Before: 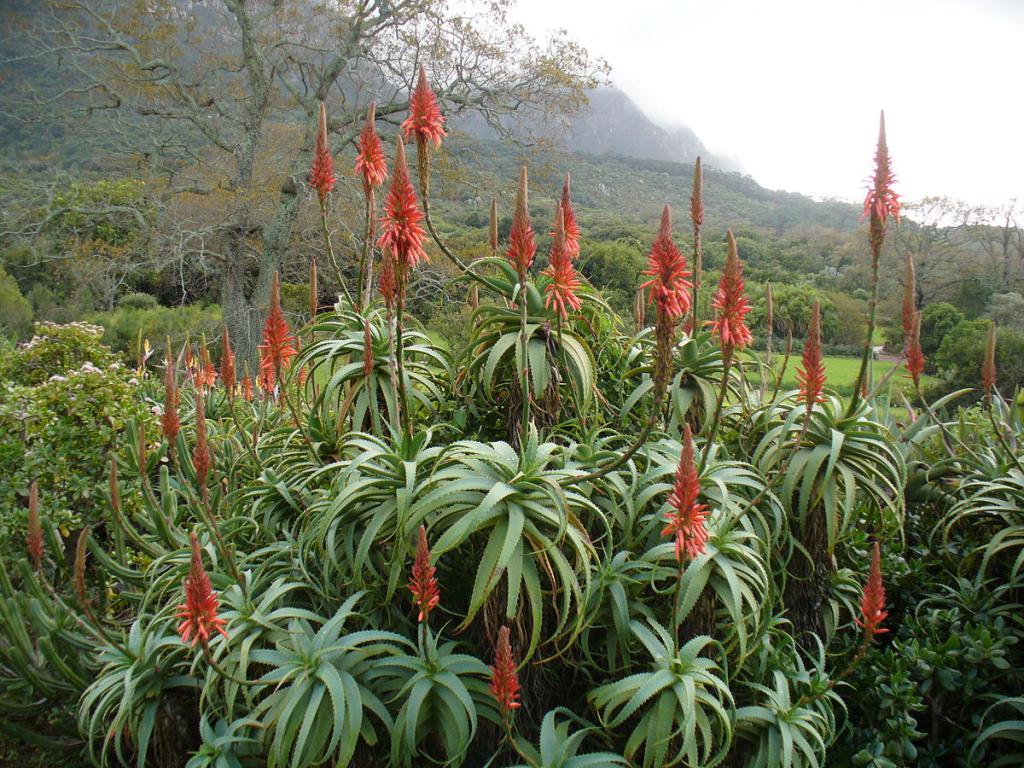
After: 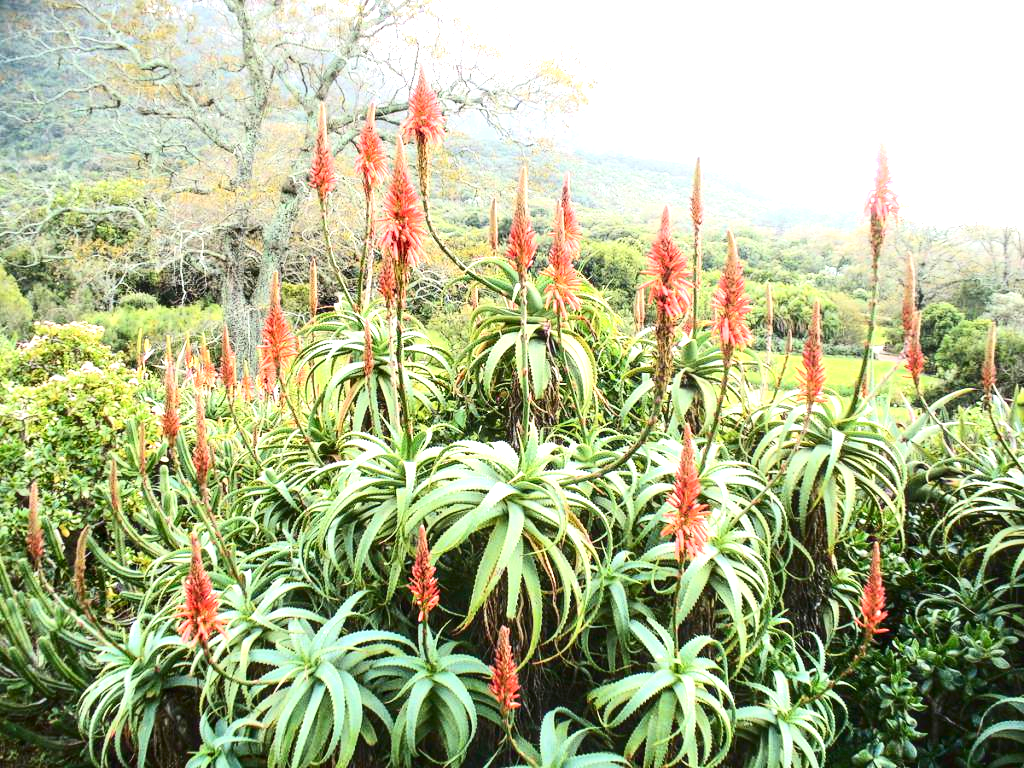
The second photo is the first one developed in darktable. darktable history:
exposure: black level correction 0, exposure 1.673 EV, compensate highlight preservation false
contrast brightness saturation: contrast 0.299
local contrast: on, module defaults
